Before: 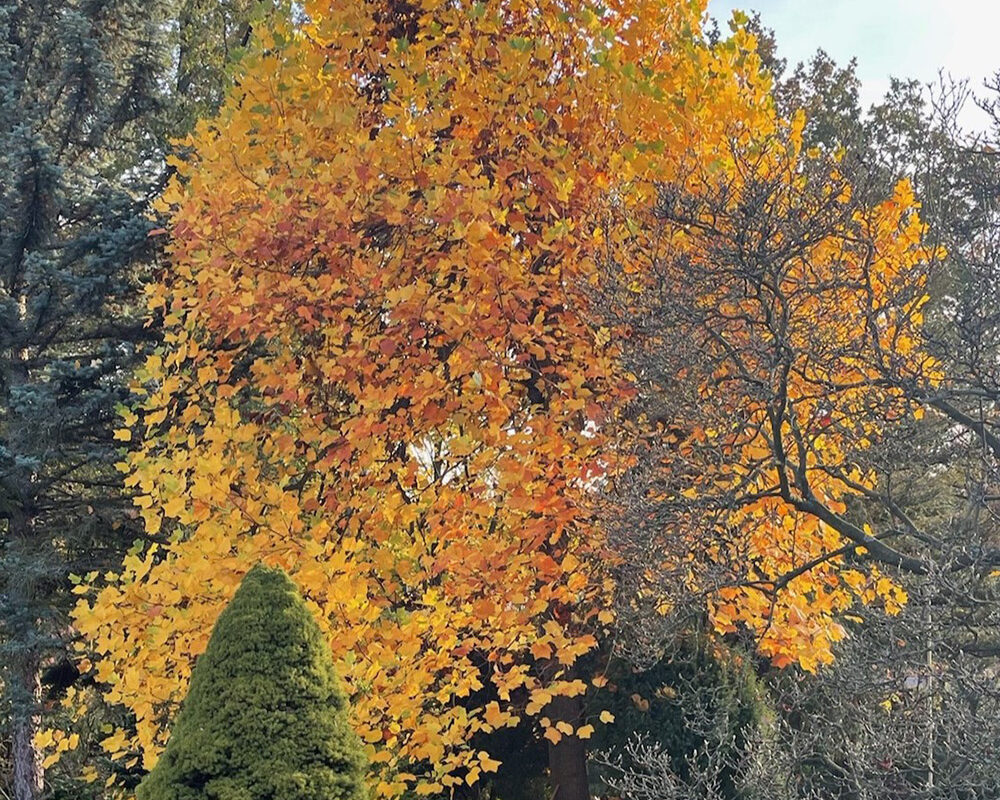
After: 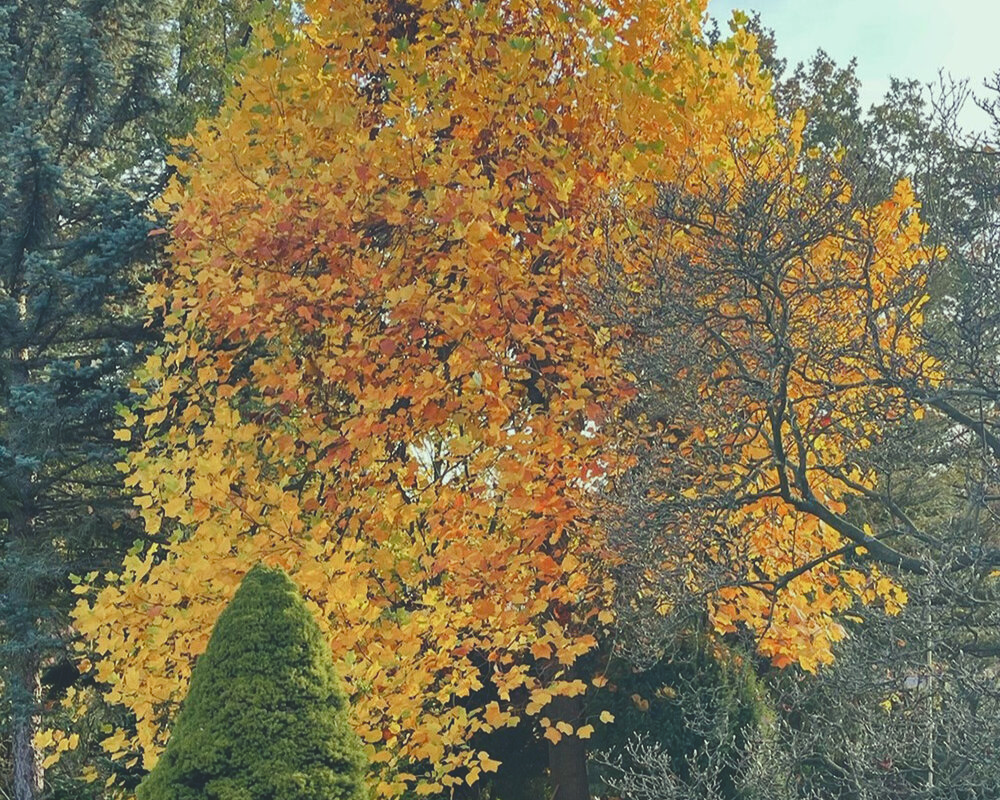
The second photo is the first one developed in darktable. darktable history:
exposure: black level correction -0.026, exposure -0.119 EV, compensate highlight preservation false
color balance rgb: shadows lift › chroma 2.019%, shadows lift › hue 215.33°, global offset › luminance -0.278%, global offset › hue 259.5°, linear chroma grading › global chroma 14.613%, perceptual saturation grading › global saturation 0.591%, perceptual saturation grading › highlights -25.531%, perceptual saturation grading › shadows 29.326%
color correction: highlights a* -8.15, highlights b* 3.39
